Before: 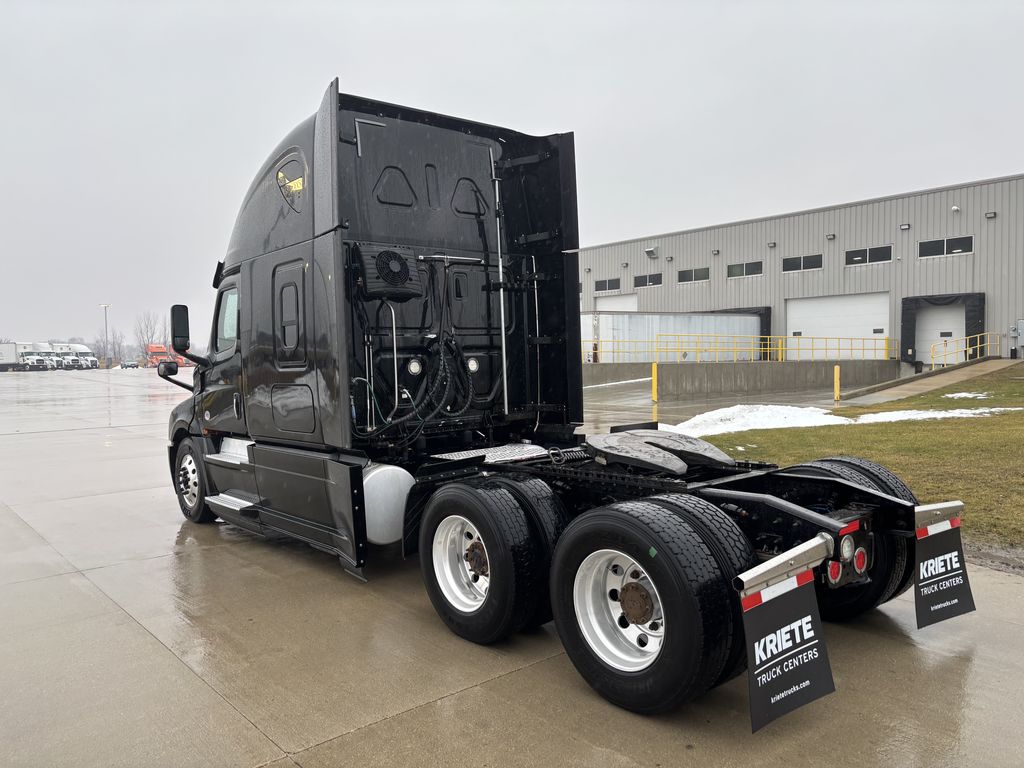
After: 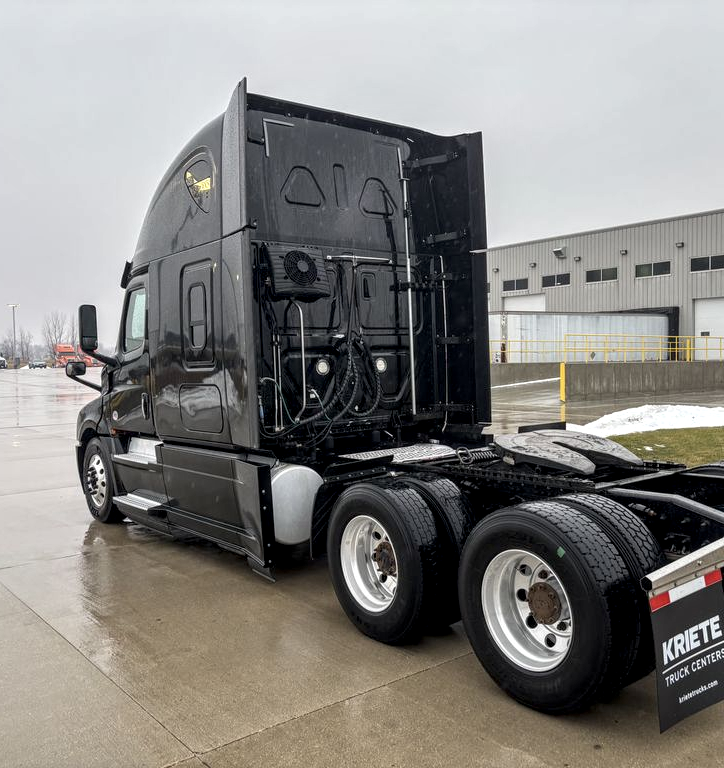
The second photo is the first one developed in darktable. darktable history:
crop and rotate: left 9.061%, right 20.142%
local contrast: detail 142%
